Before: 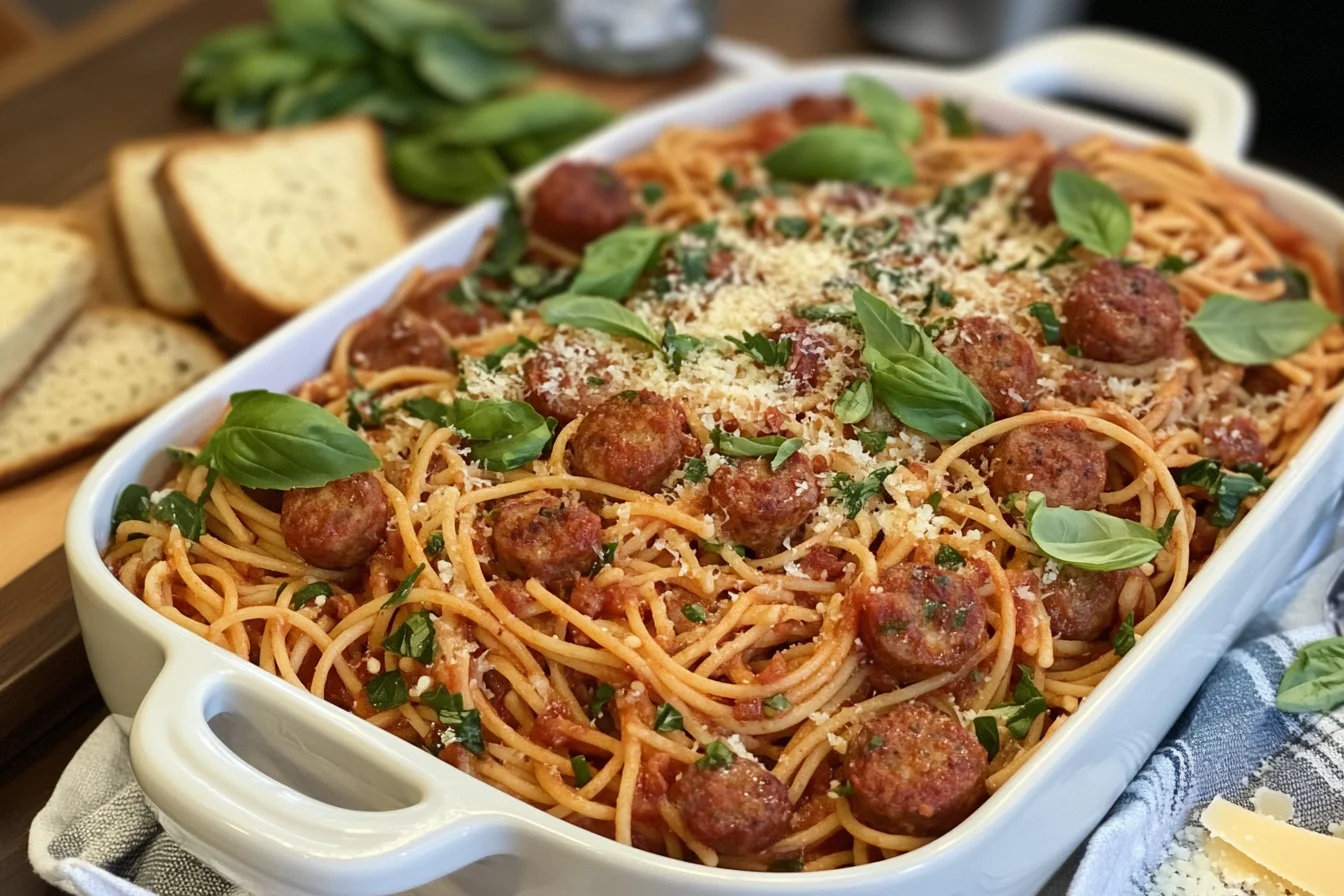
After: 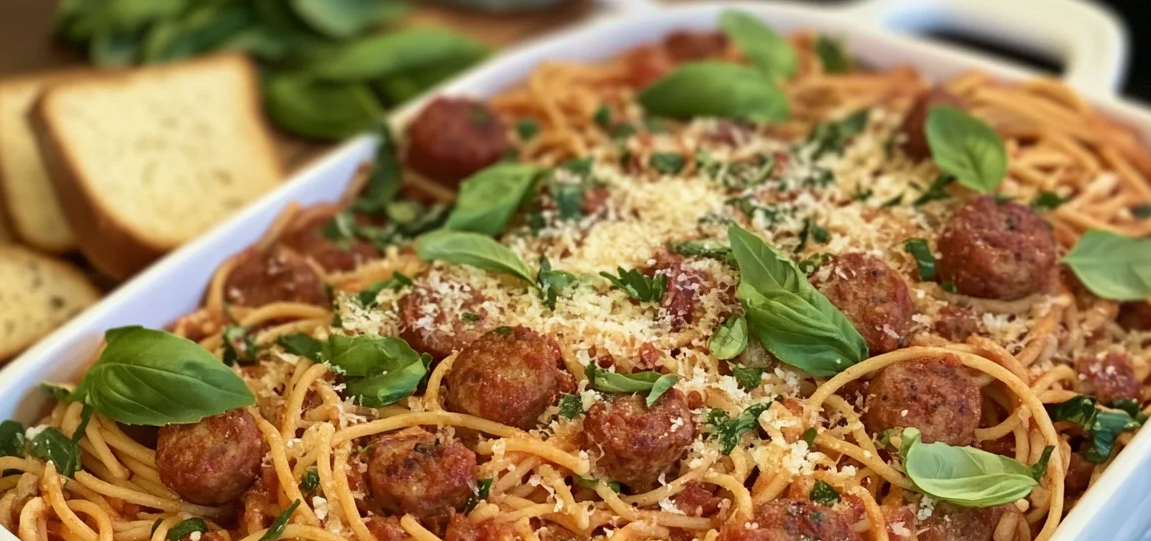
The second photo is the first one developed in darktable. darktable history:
tone equalizer: on, module defaults
velvia: on, module defaults
crop and rotate: left 9.345%, top 7.22%, right 4.982%, bottom 32.331%
